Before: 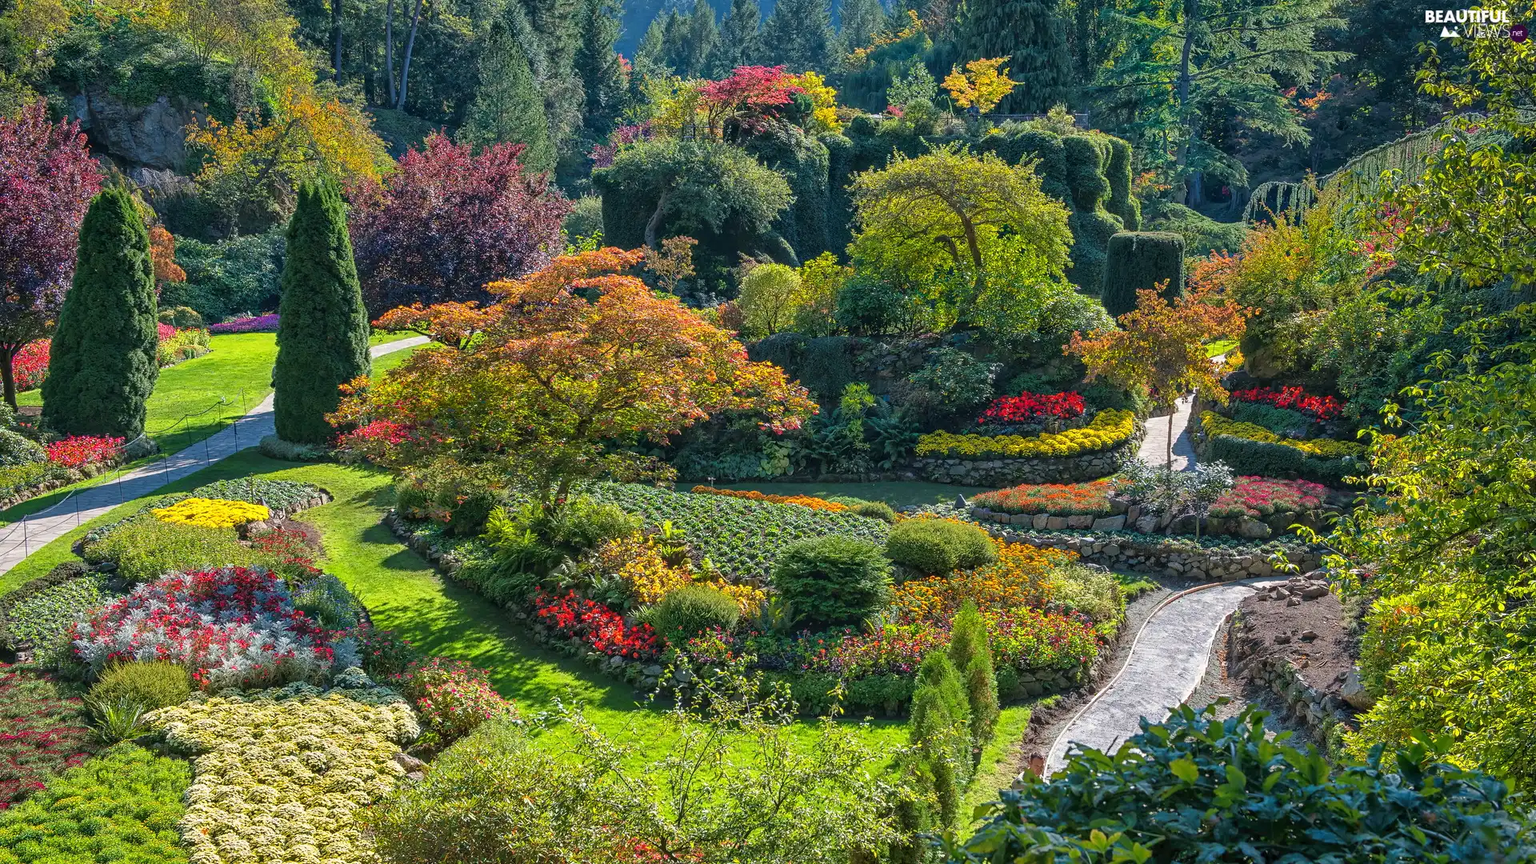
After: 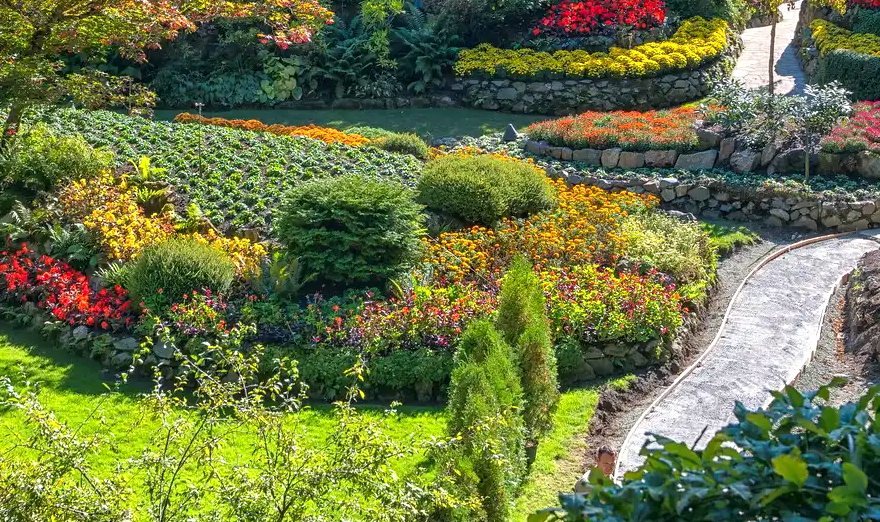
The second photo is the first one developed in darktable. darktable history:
crop: left 35.976%, top 45.819%, right 18.162%, bottom 5.807%
exposure: black level correction 0.001, exposure 0.3 EV, compensate highlight preservation false
